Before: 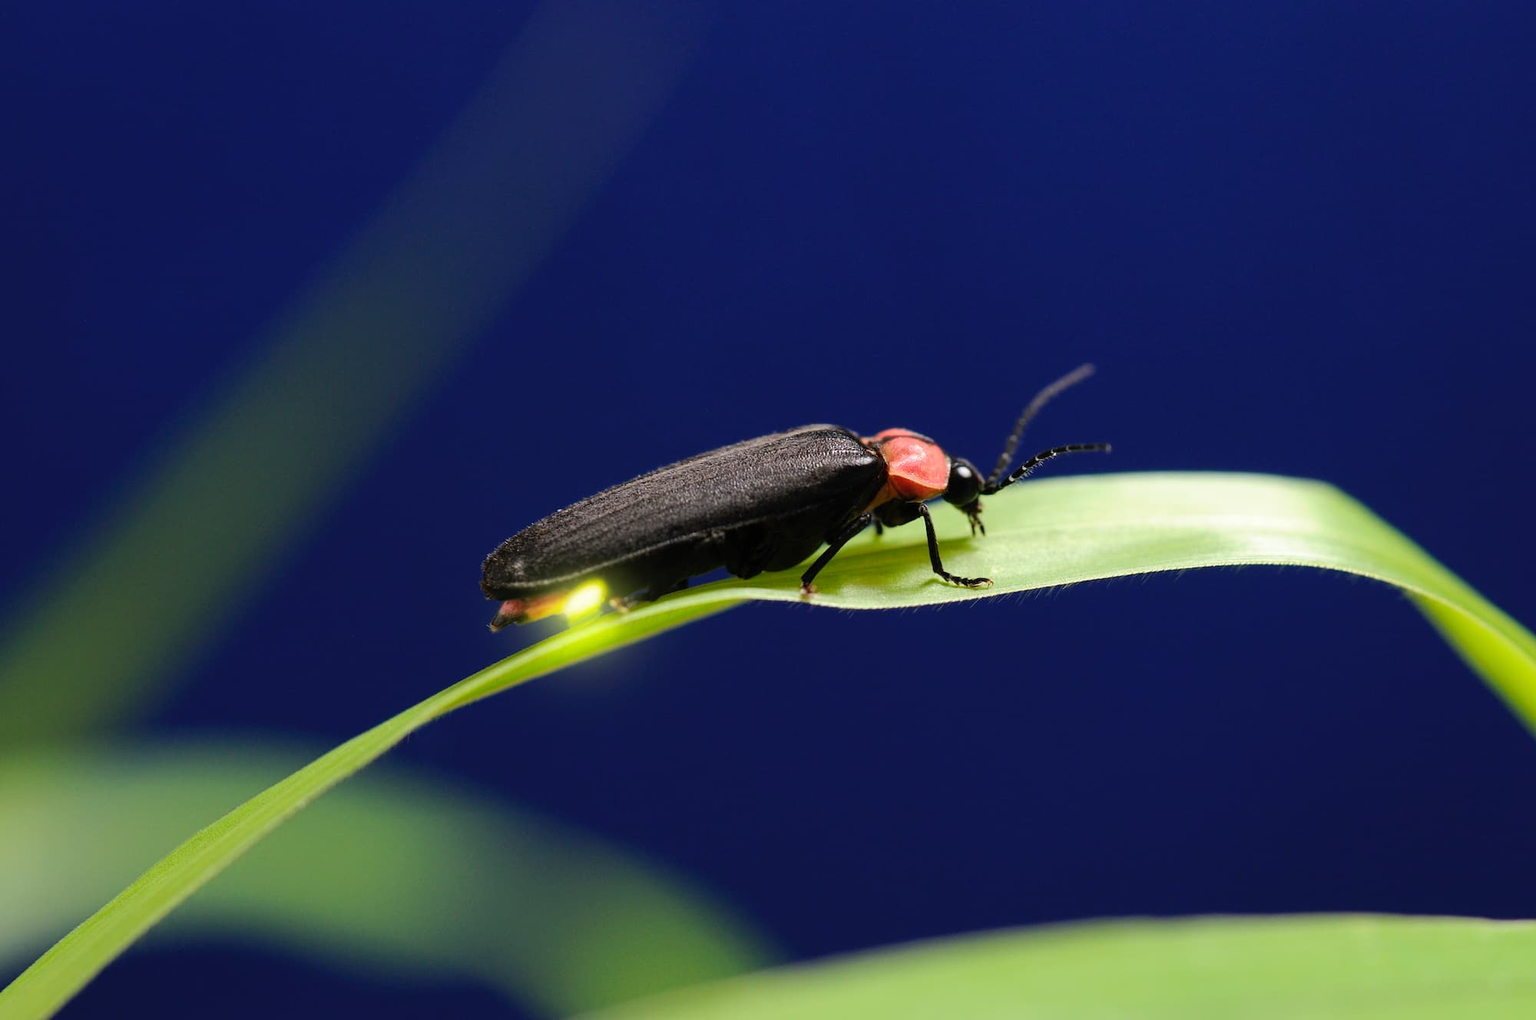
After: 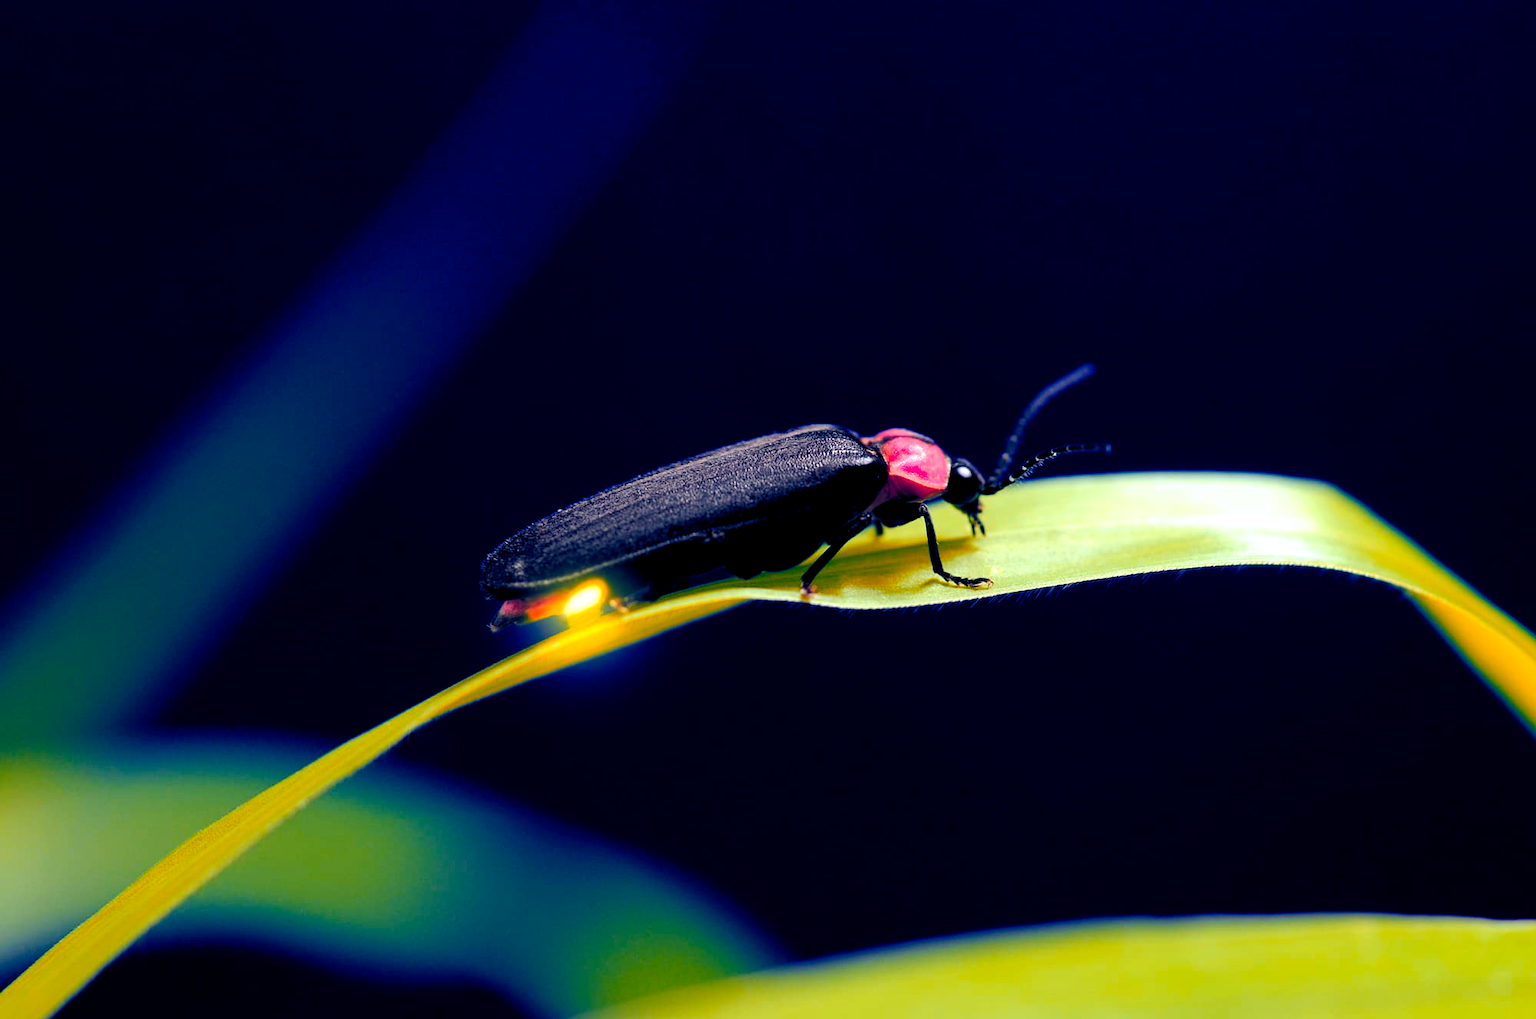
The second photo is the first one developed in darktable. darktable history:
color zones: curves: ch1 [(0.24, 0.629) (0.75, 0.5)]; ch2 [(0.255, 0.454) (0.745, 0.491)], mix 102.12%
color balance rgb: shadows lift › luminance -41.13%, shadows lift › chroma 14.13%, shadows lift › hue 260°, power › luminance -3.76%, power › chroma 0.56%, power › hue 40.37°, highlights gain › luminance 16.81%, highlights gain › chroma 2.94%, highlights gain › hue 260°, global offset › luminance -0.29%, global offset › chroma 0.31%, global offset › hue 260°, perceptual saturation grading › global saturation 20%, perceptual saturation grading › highlights -13.92%, perceptual saturation grading › shadows 50%
